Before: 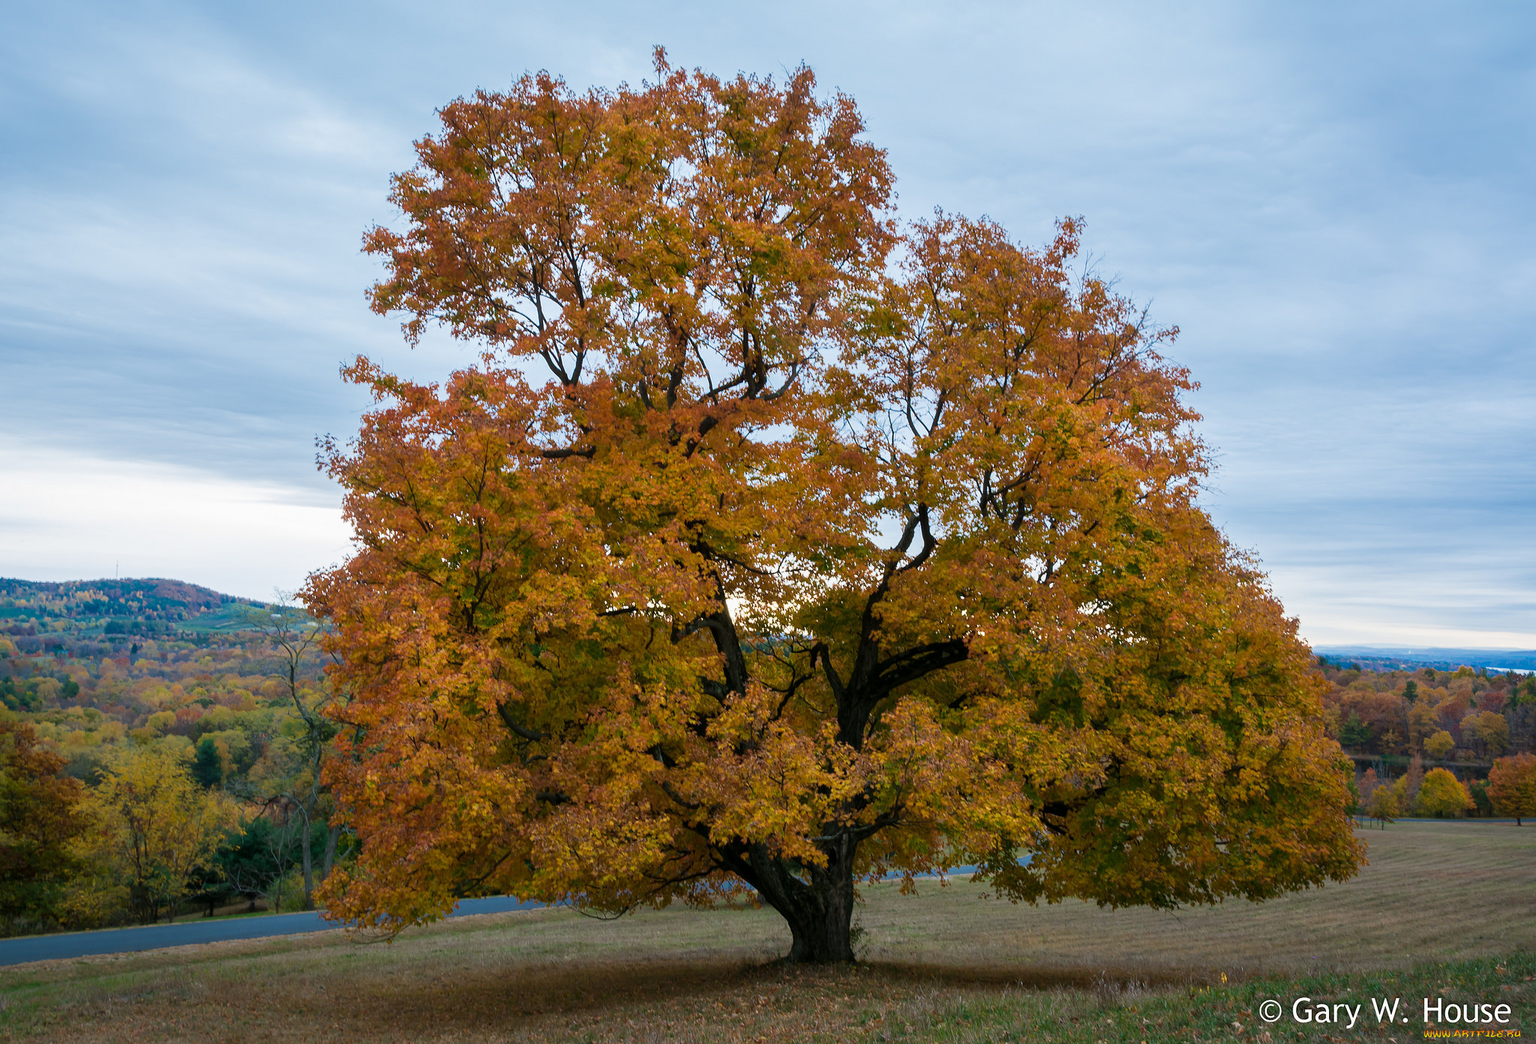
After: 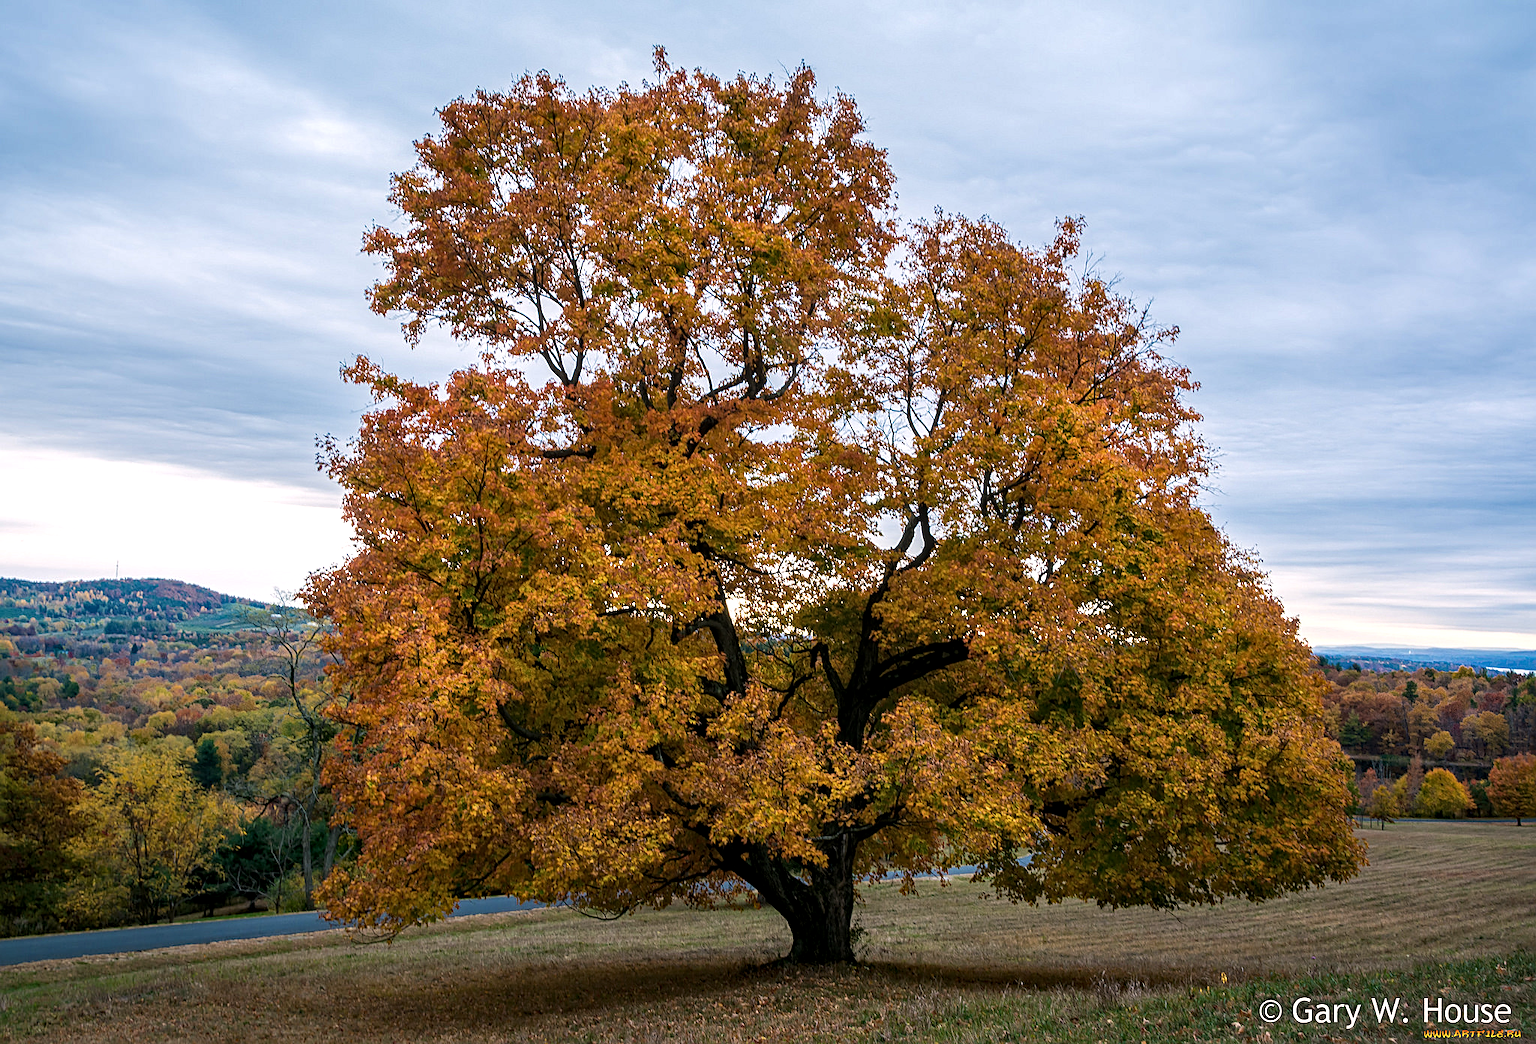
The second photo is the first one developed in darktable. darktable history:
exposure: compensate highlight preservation false
contrast brightness saturation: saturation -0.062
sharpen: on, module defaults
haze removal: strength 0.278, distance 0.247, compatibility mode true, adaptive false
tone equalizer: -8 EV -0.405 EV, -7 EV -0.395 EV, -6 EV -0.355 EV, -5 EV -0.196 EV, -3 EV 0.211 EV, -2 EV 0.316 EV, -1 EV 0.37 EV, +0 EV 0.441 EV, edges refinement/feathering 500, mask exposure compensation -1.57 EV, preserve details no
local contrast: on, module defaults
color correction: highlights a* 5.73, highlights b* 4.75
